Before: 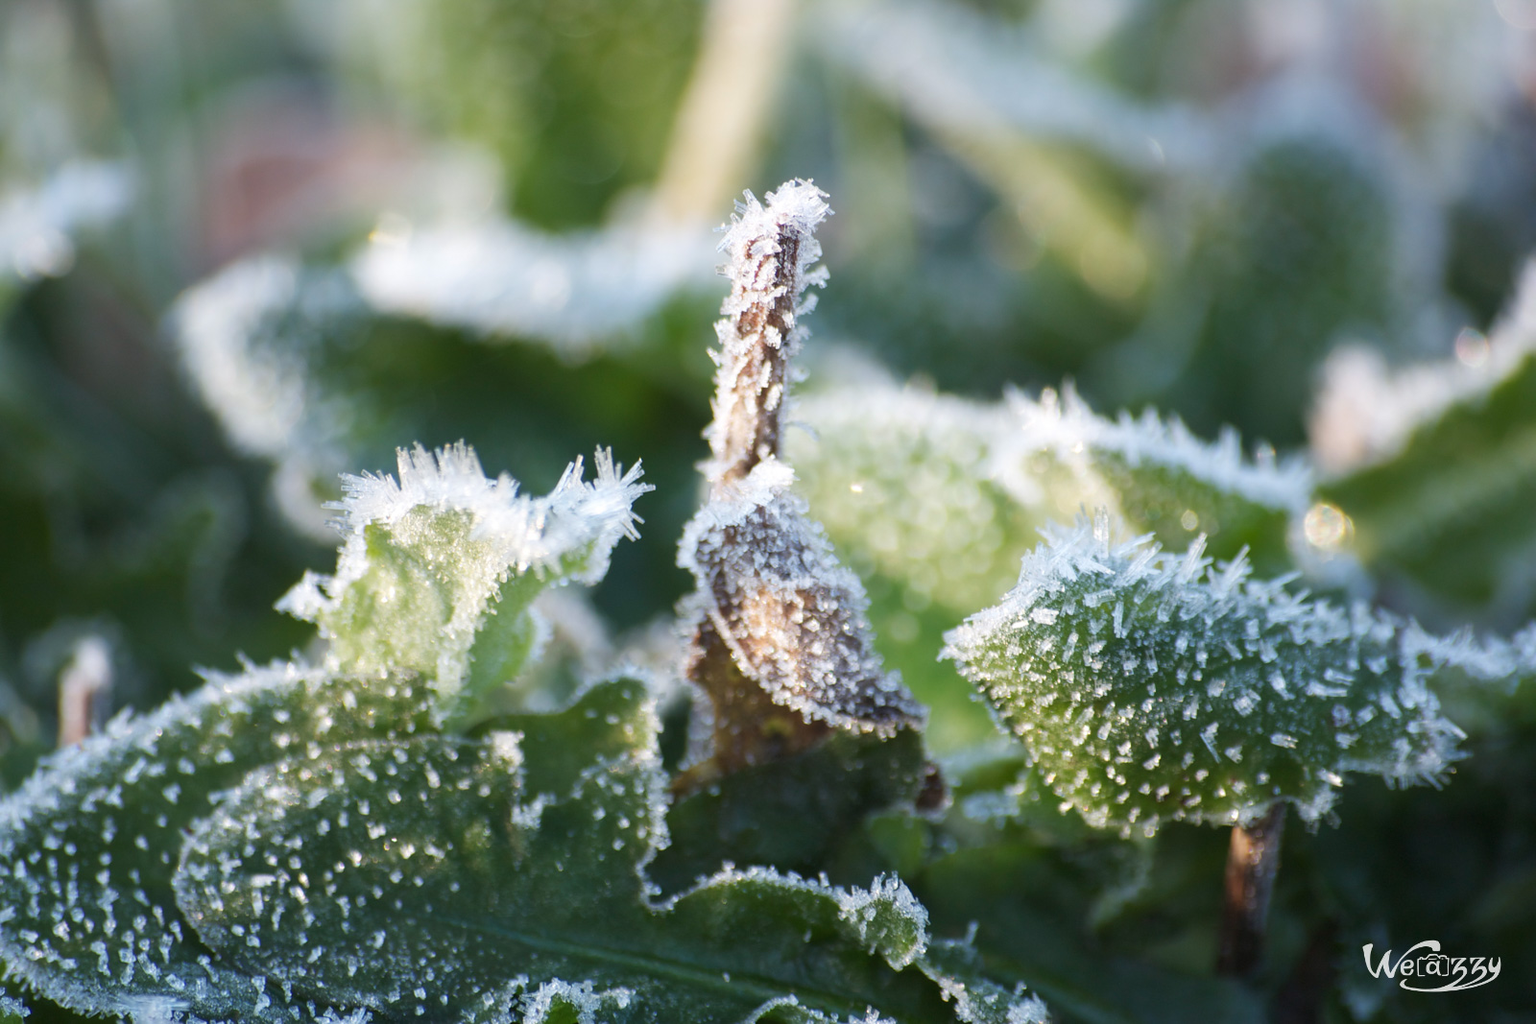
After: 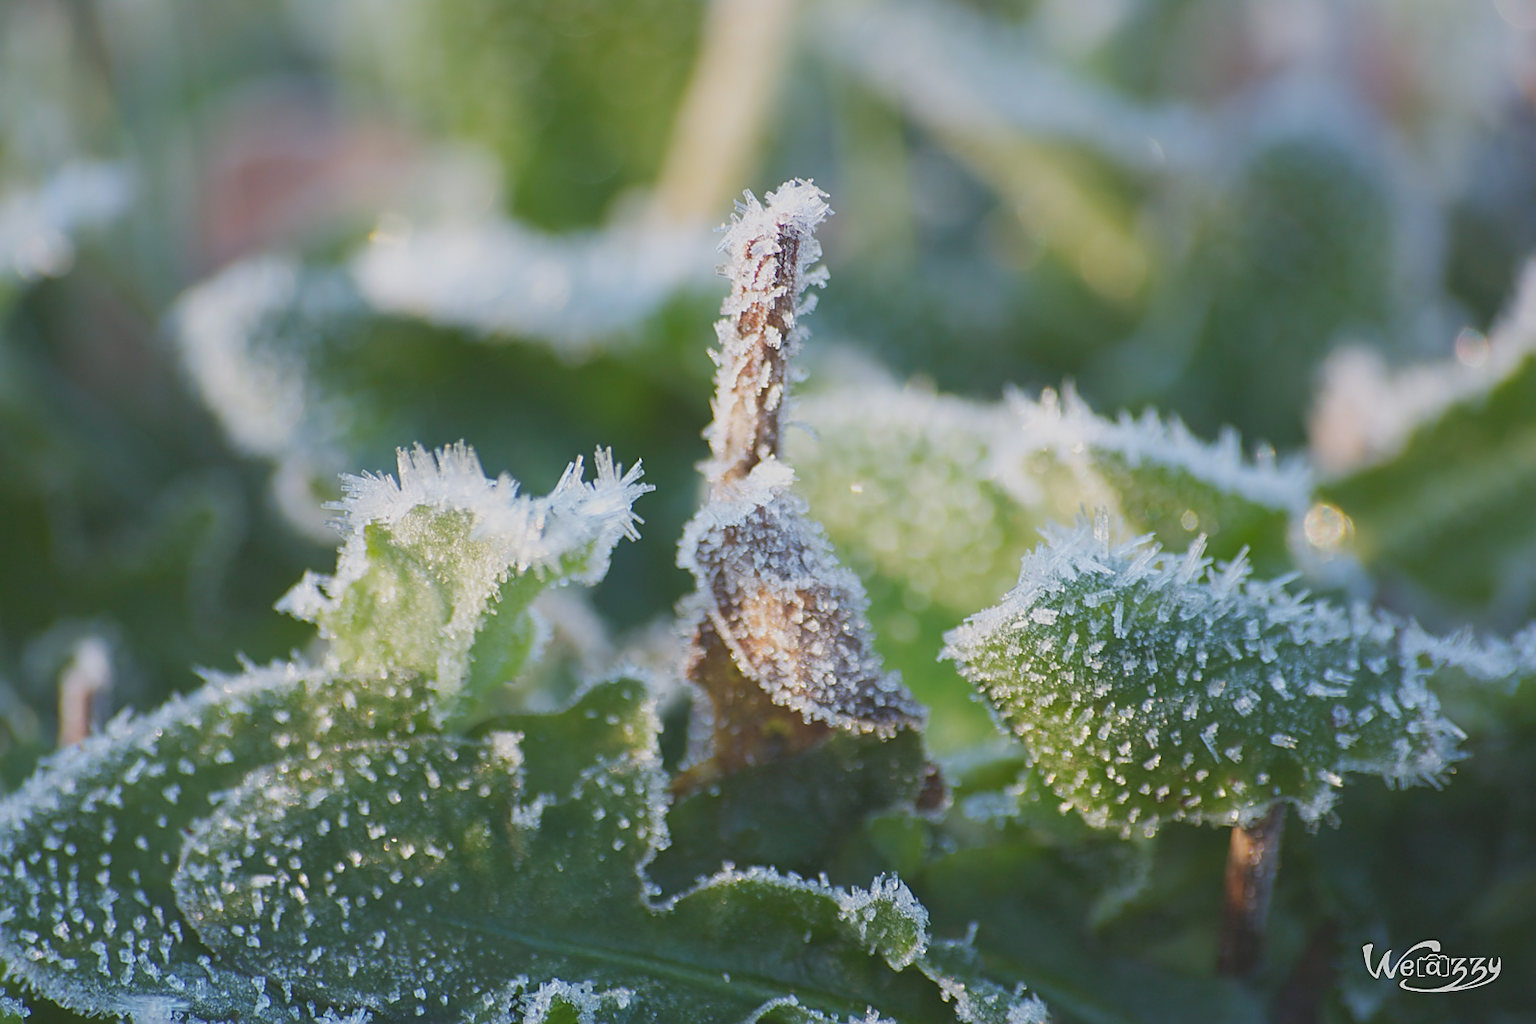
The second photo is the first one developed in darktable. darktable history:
contrast brightness saturation: contrast -0.28
sharpen: on, module defaults
